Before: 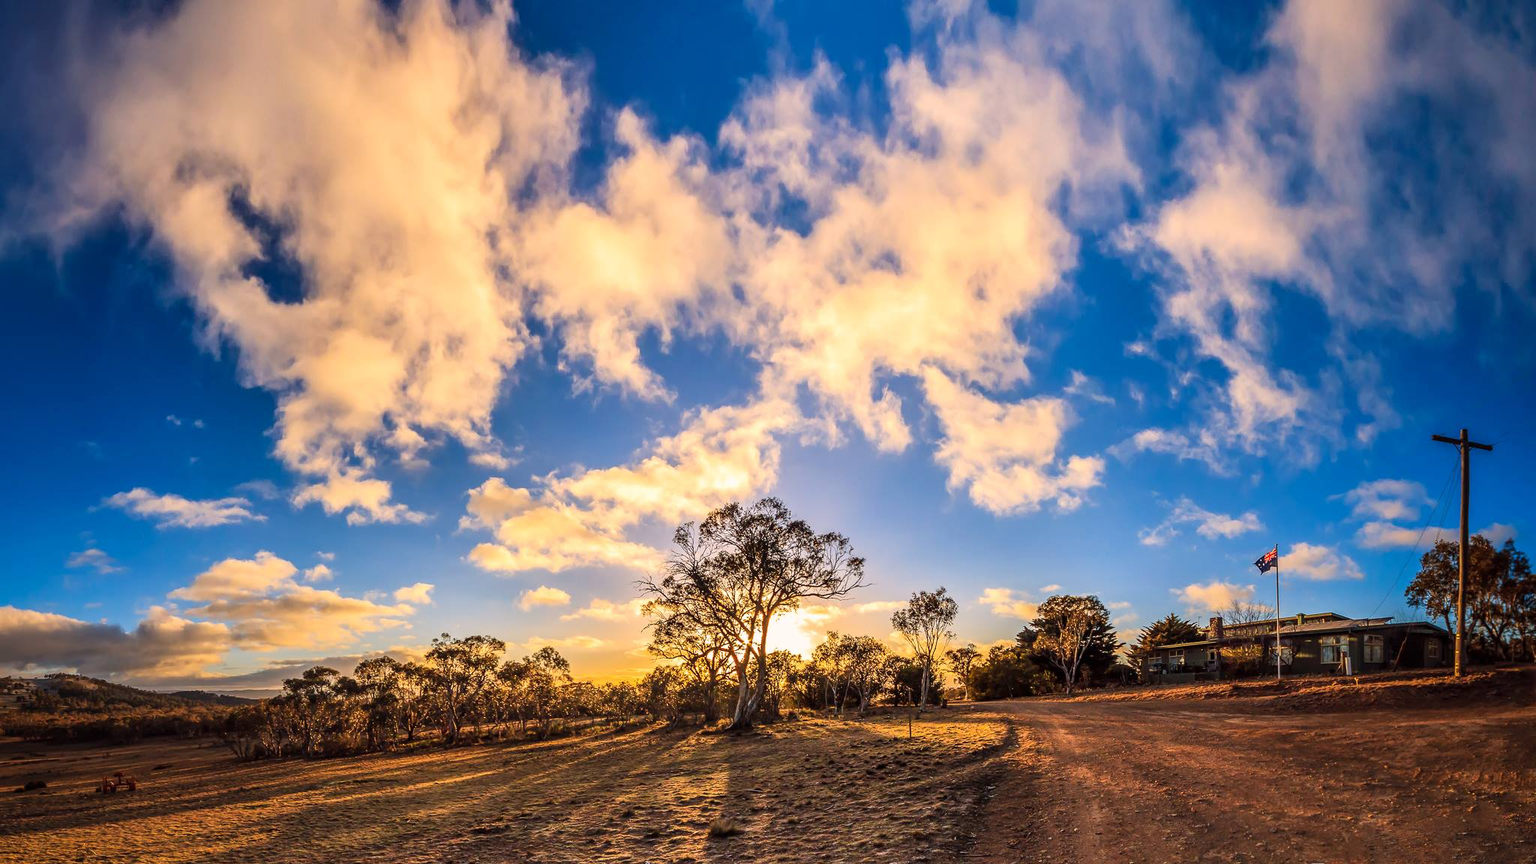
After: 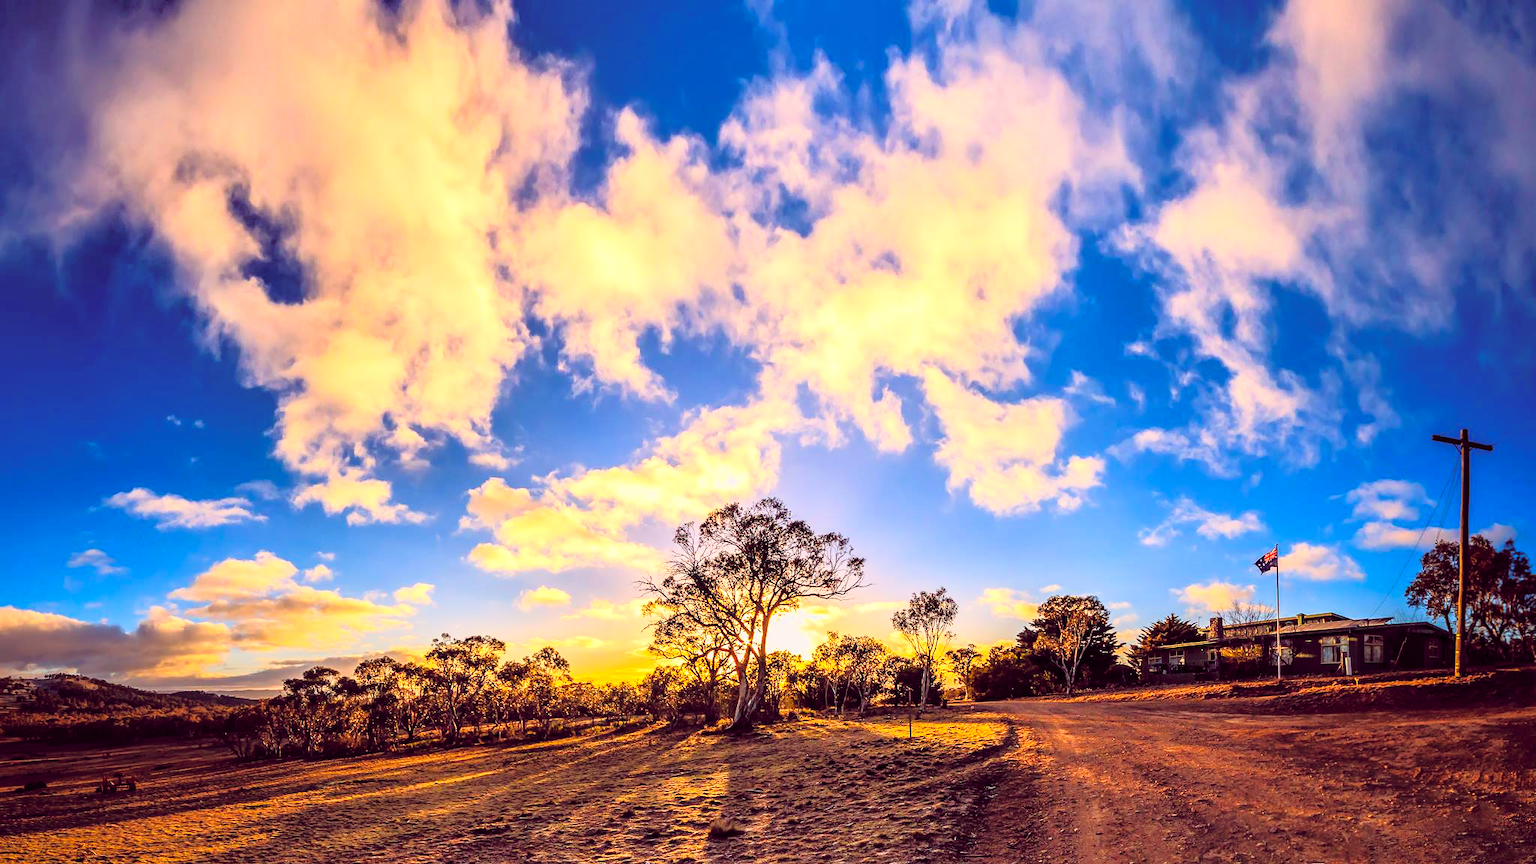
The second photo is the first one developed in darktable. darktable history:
tone curve: curves: ch0 [(0, 0.015) (0.091, 0.055) (0.184, 0.159) (0.304, 0.382) (0.492, 0.579) (0.628, 0.755) (0.832, 0.932) (0.984, 0.963)]; ch1 [(0, 0) (0.34, 0.235) (0.46, 0.46) (0.515, 0.502) (0.553, 0.567) (0.764, 0.815) (1, 1)]; ch2 [(0, 0) (0.44, 0.458) (0.479, 0.492) (0.524, 0.507) (0.557, 0.567) (0.673, 0.699) (1, 1)]
color balance rgb: global offset › chroma 0.286%, global offset › hue 317.61°, perceptual saturation grading › global saturation 19.862%, global vibrance 14.283%
